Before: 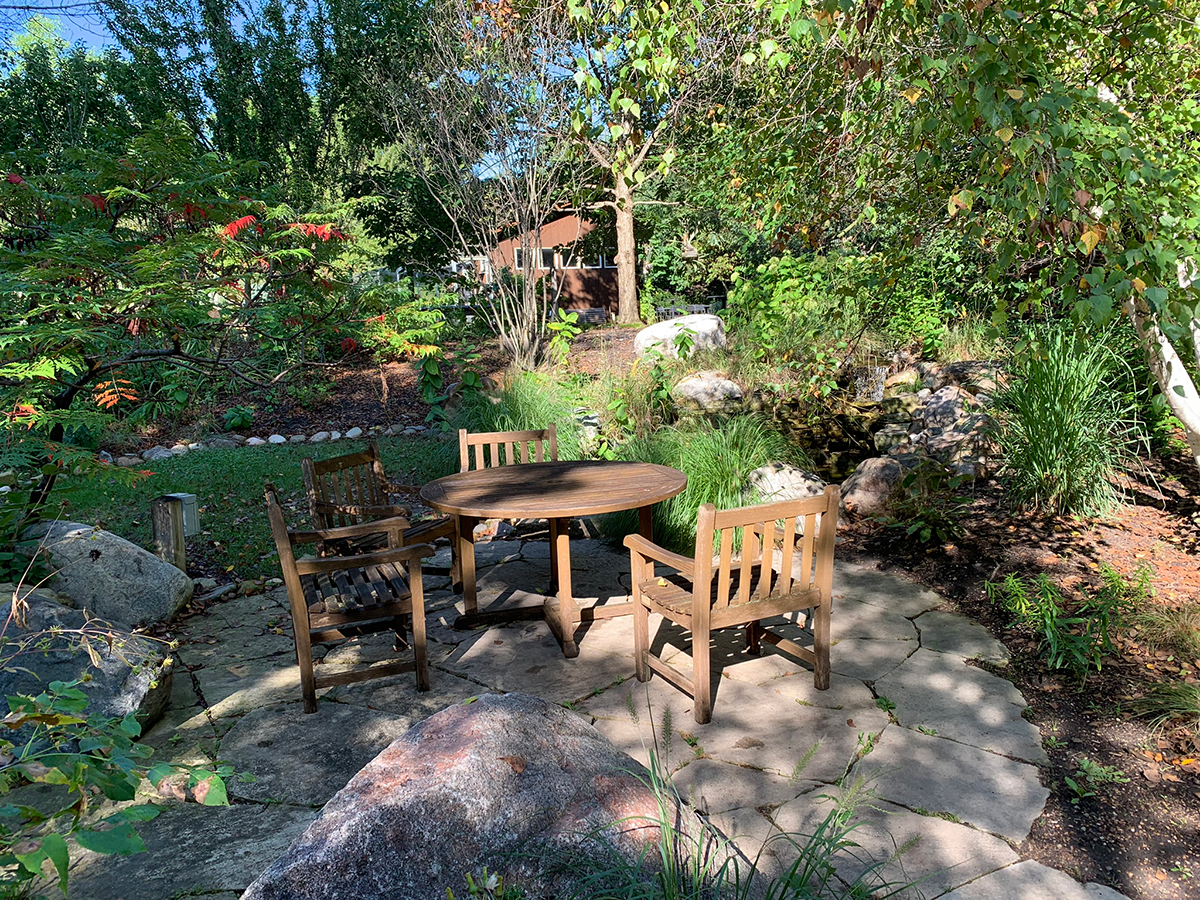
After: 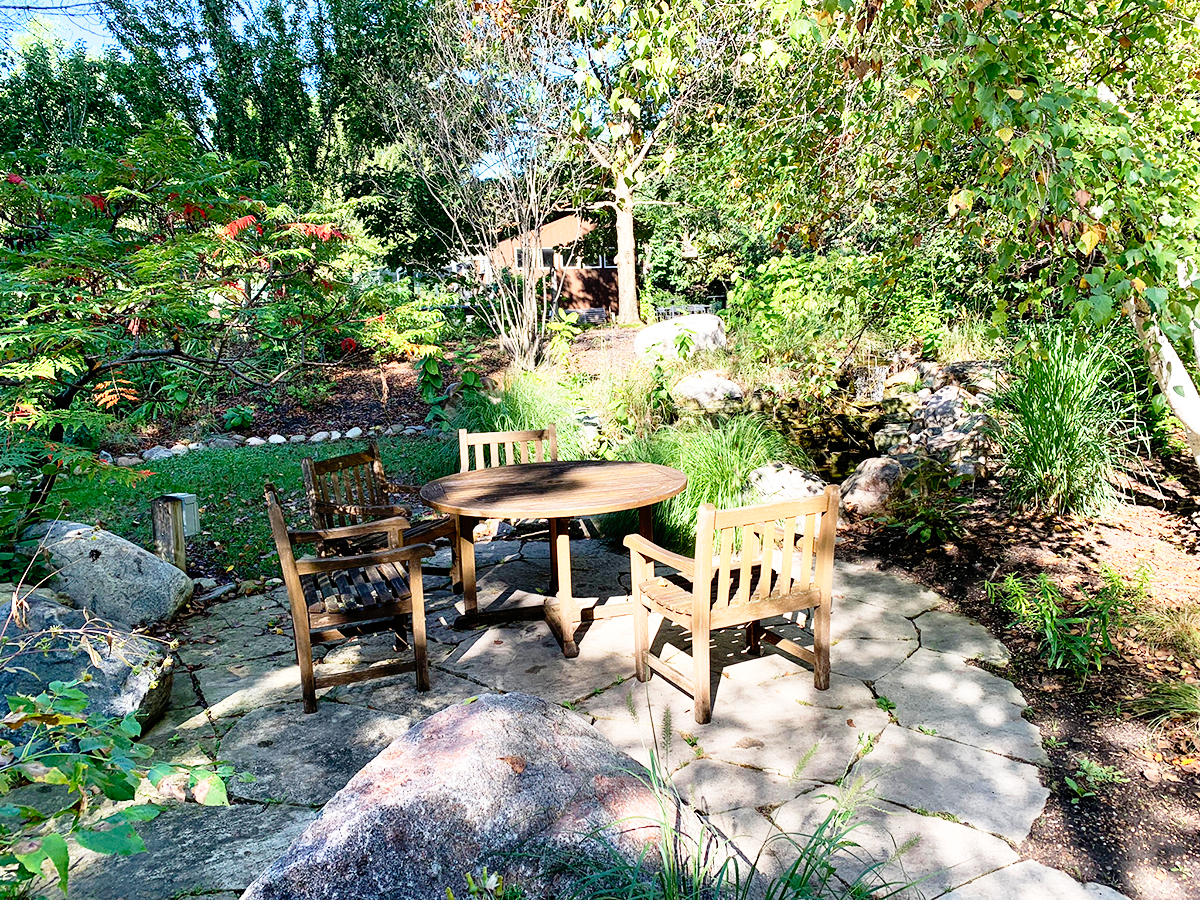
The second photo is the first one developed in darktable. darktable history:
base curve: curves: ch0 [(0, 0) (0.012, 0.01) (0.073, 0.168) (0.31, 0.711) (0.645, 0.957) (1, 1)], preserve colors none
exposure: compensate highlight preservation false
